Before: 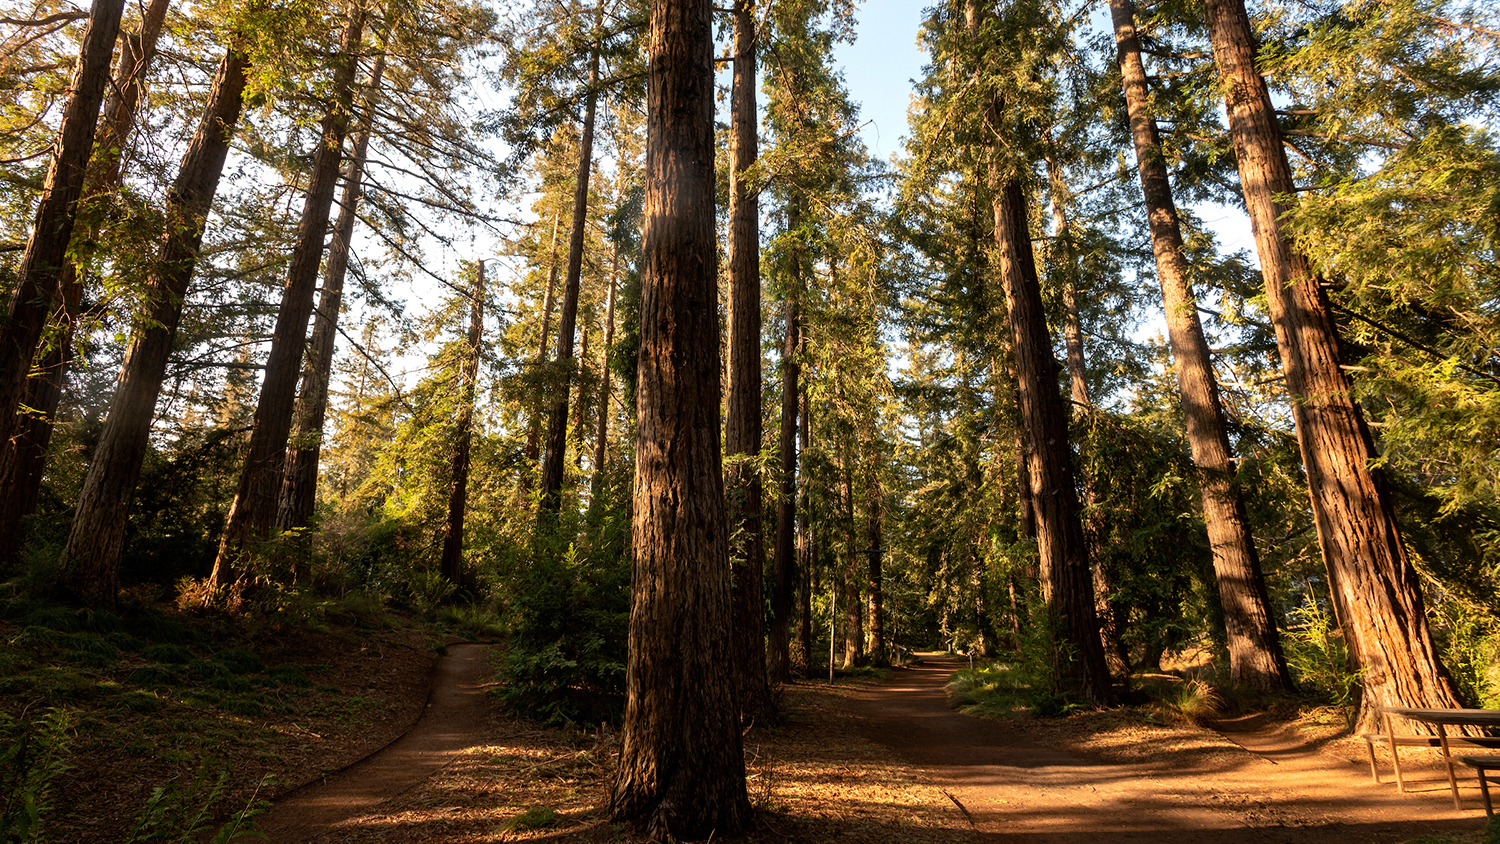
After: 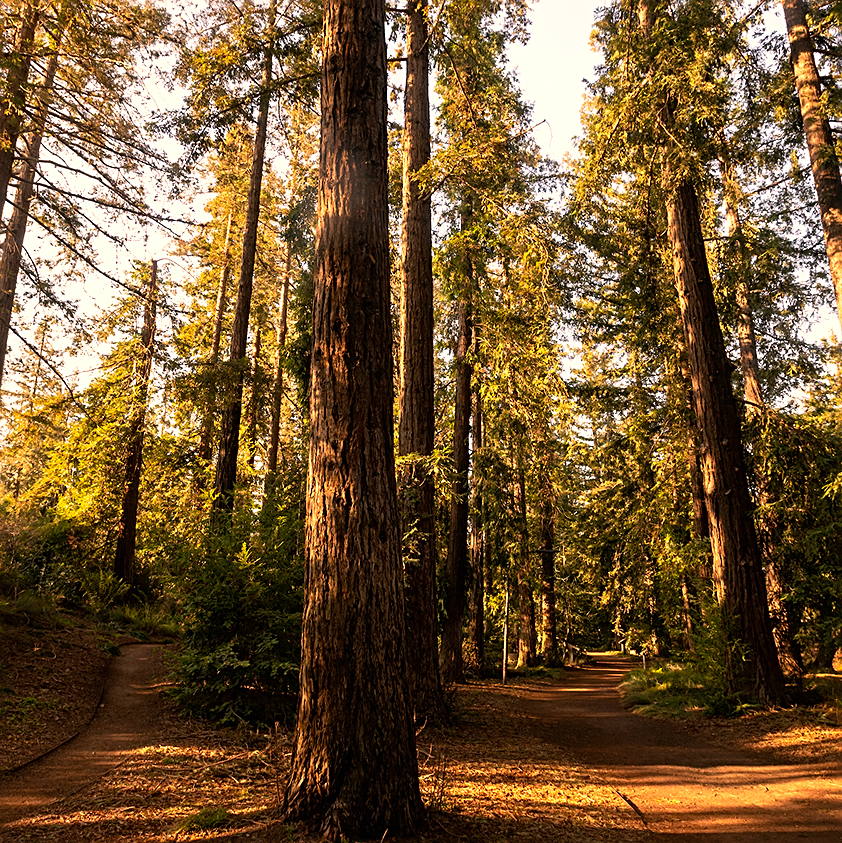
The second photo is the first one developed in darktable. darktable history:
color correction: highlights a* 17.54, highlights b* 19.12
sharpen: on, module defaults
local contrast: mode bilateral grid, contrast 15, coarseness 36, detail 104%, midtone range 0.2
crop: left 21.84%, right 21.973%, bottom 0.006%
exposure: black level correction 0, exposure 0.301 EV, compensate exposure bias true, compensate highlight preservation false
